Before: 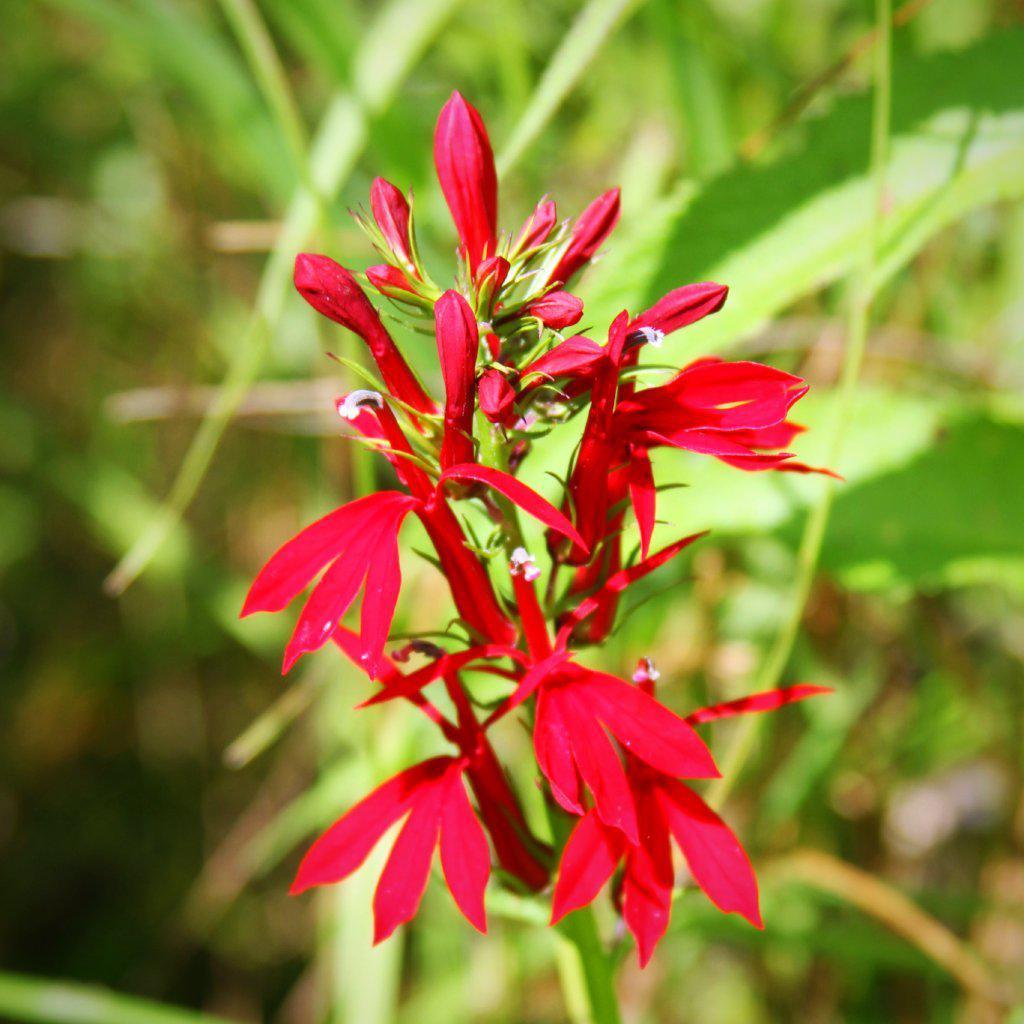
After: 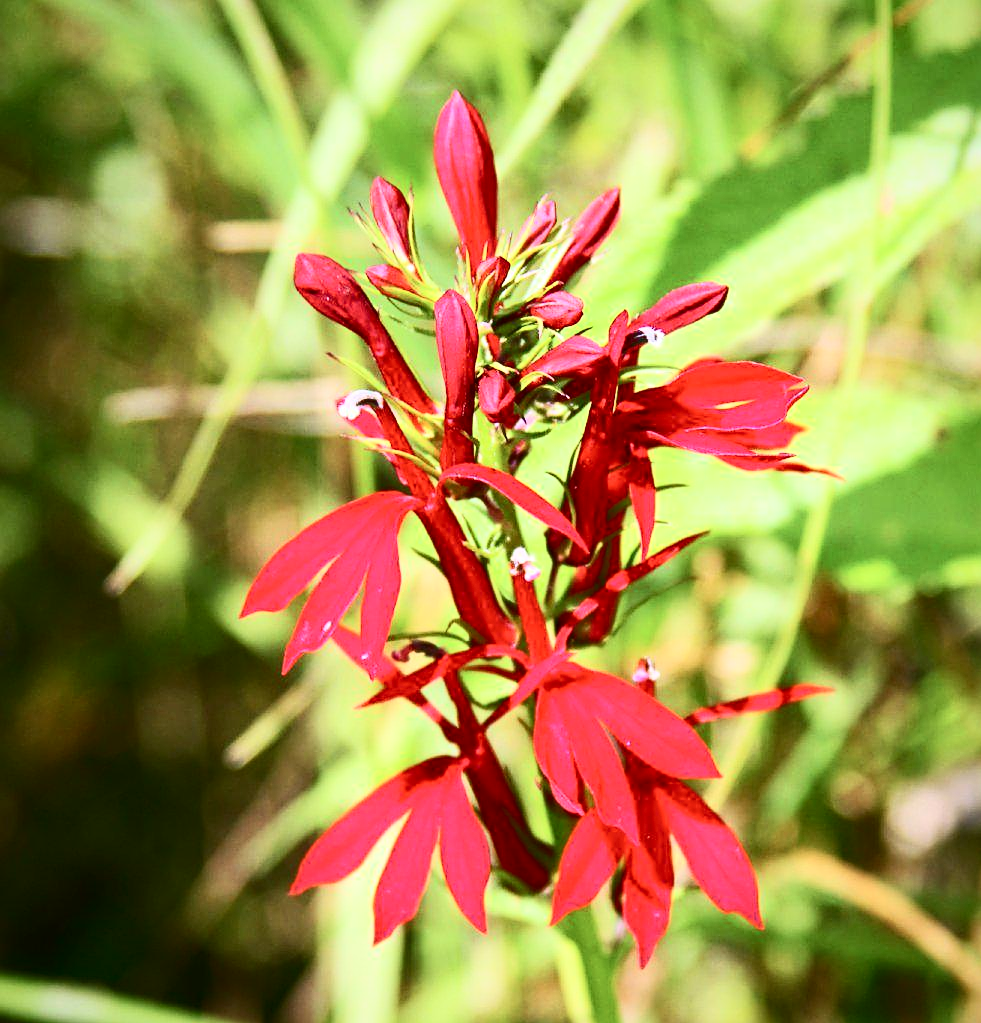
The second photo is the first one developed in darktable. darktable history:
sharpen: on, module defaults
crop: right 4.172%, bottom 0.021%
contrast brightness saturation: contrast 0.378, brightness 0.114
